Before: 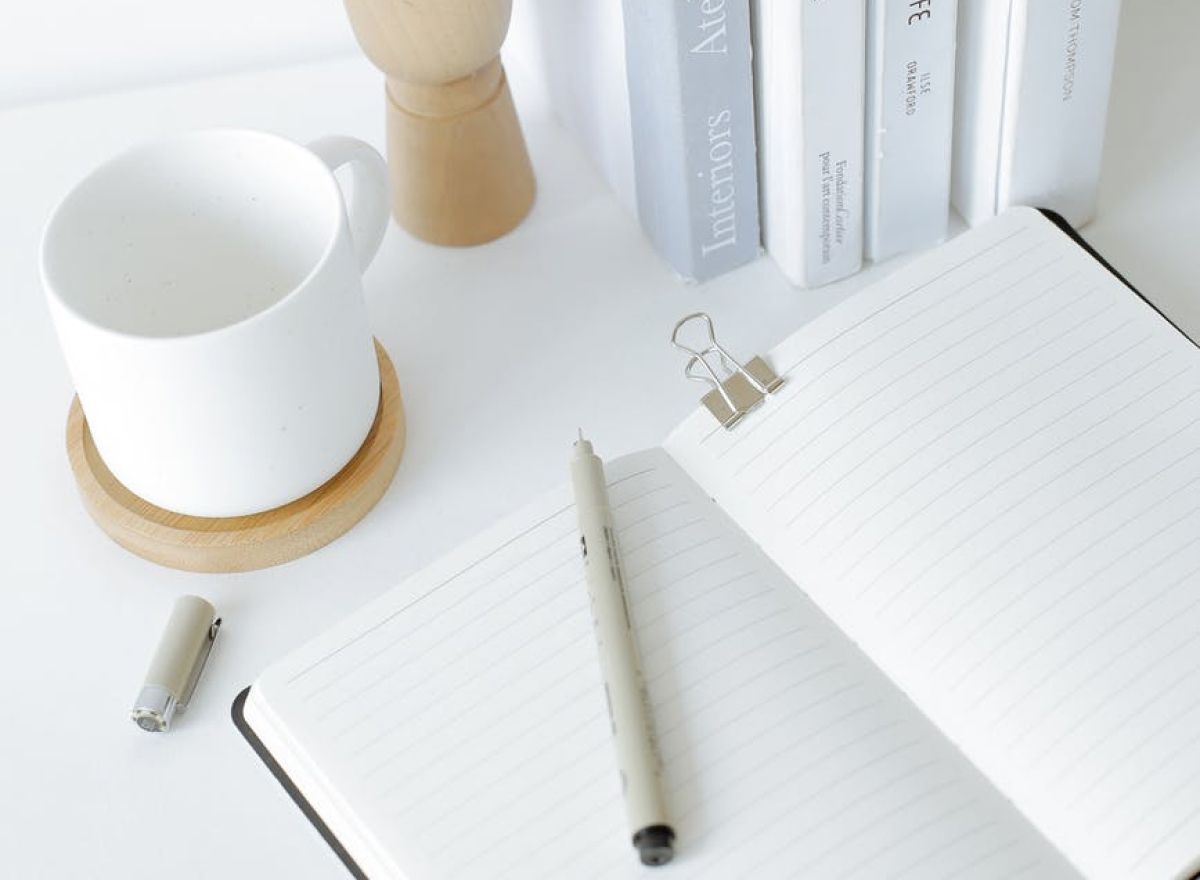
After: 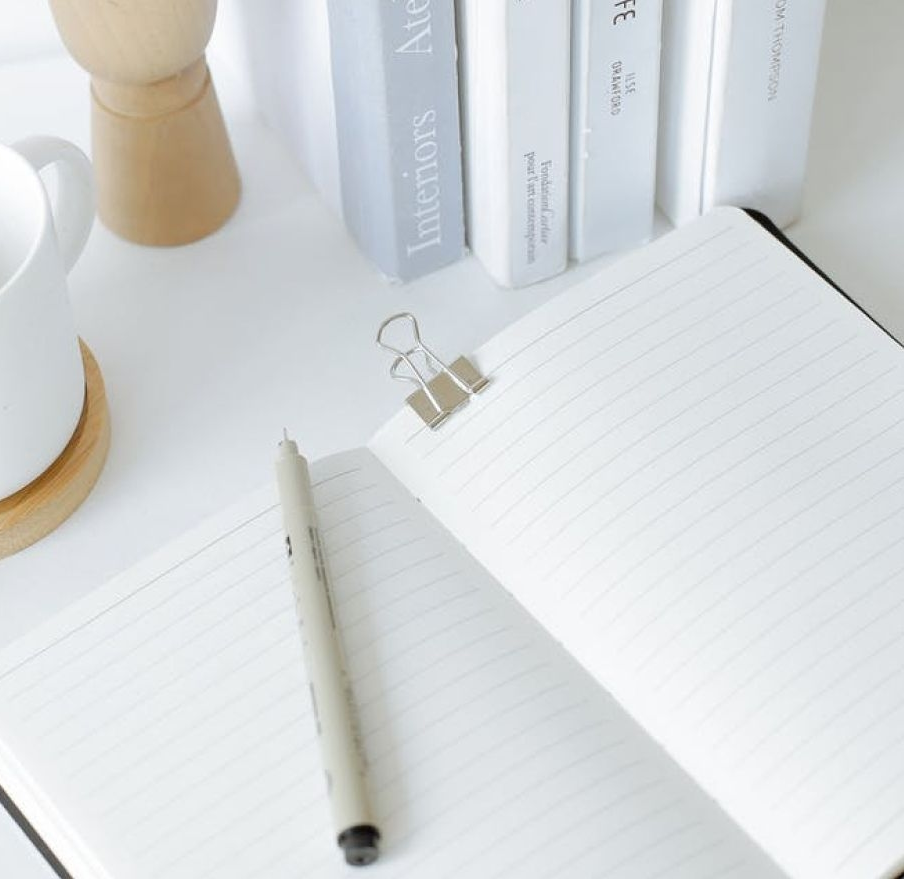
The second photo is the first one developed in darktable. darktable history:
white balance: emerald 1
crop and rotate: left 24.6%
